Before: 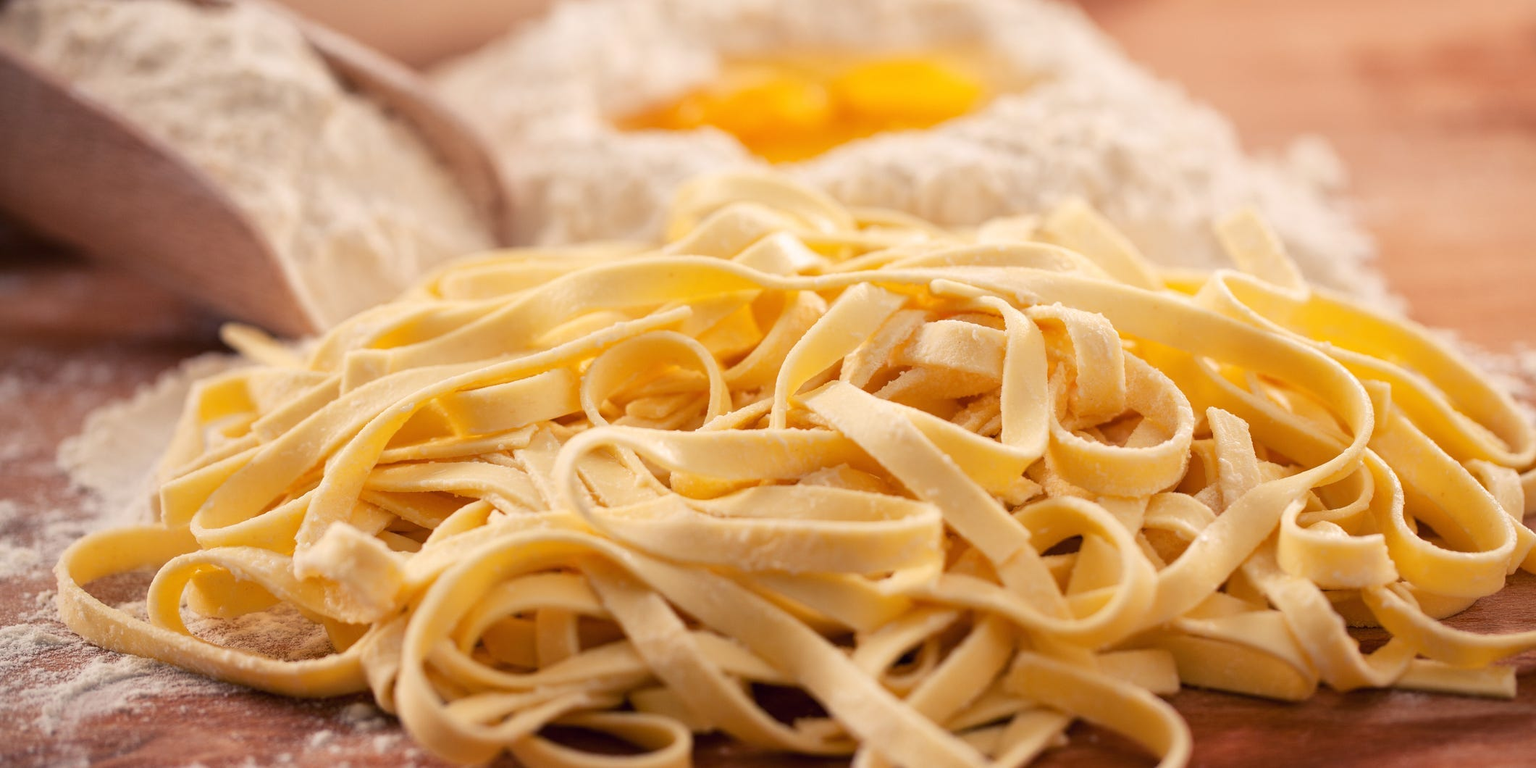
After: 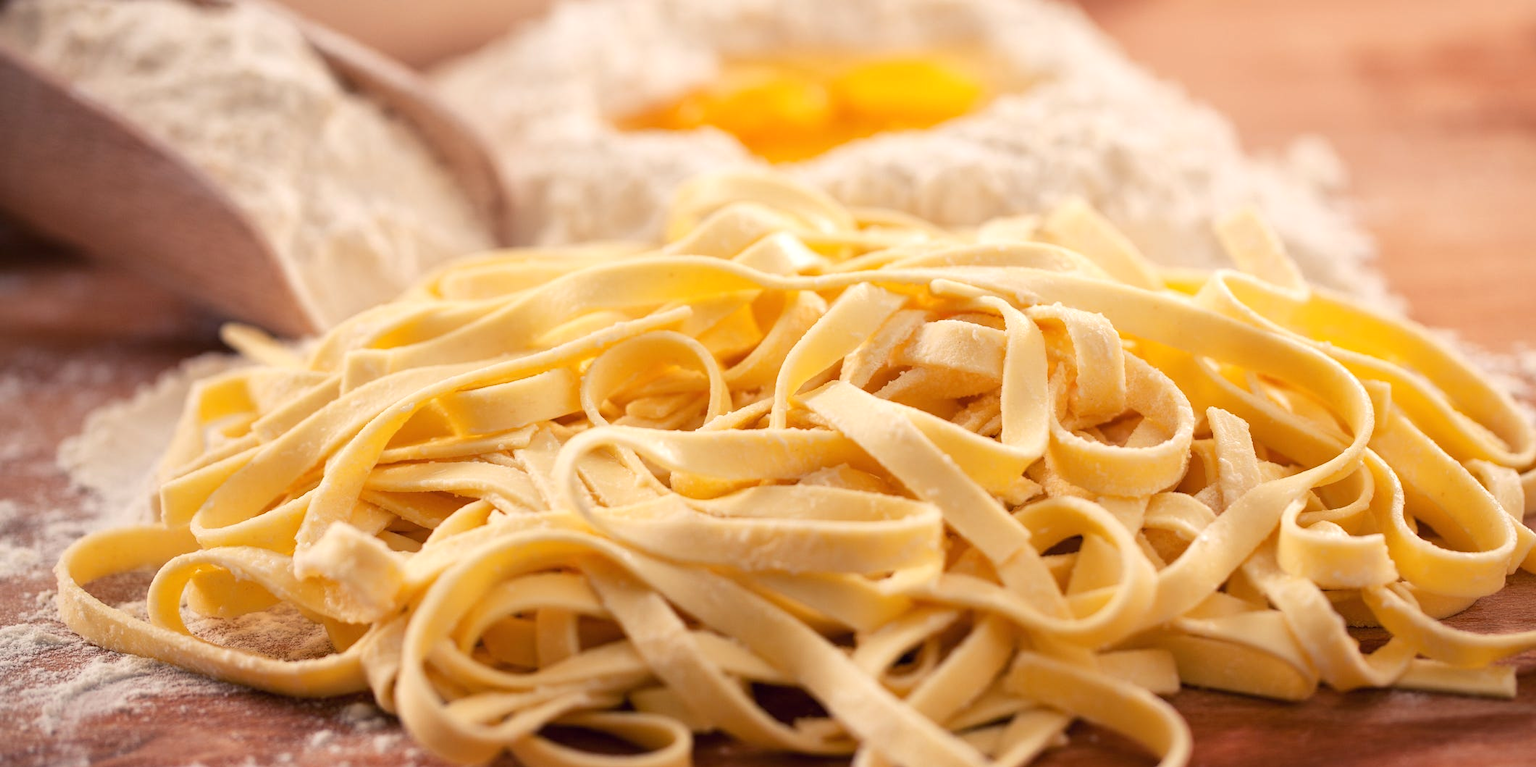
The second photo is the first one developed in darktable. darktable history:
exposure: exposure 0.154 EV, compensate exposure bias true, compensate highlight preservation false
